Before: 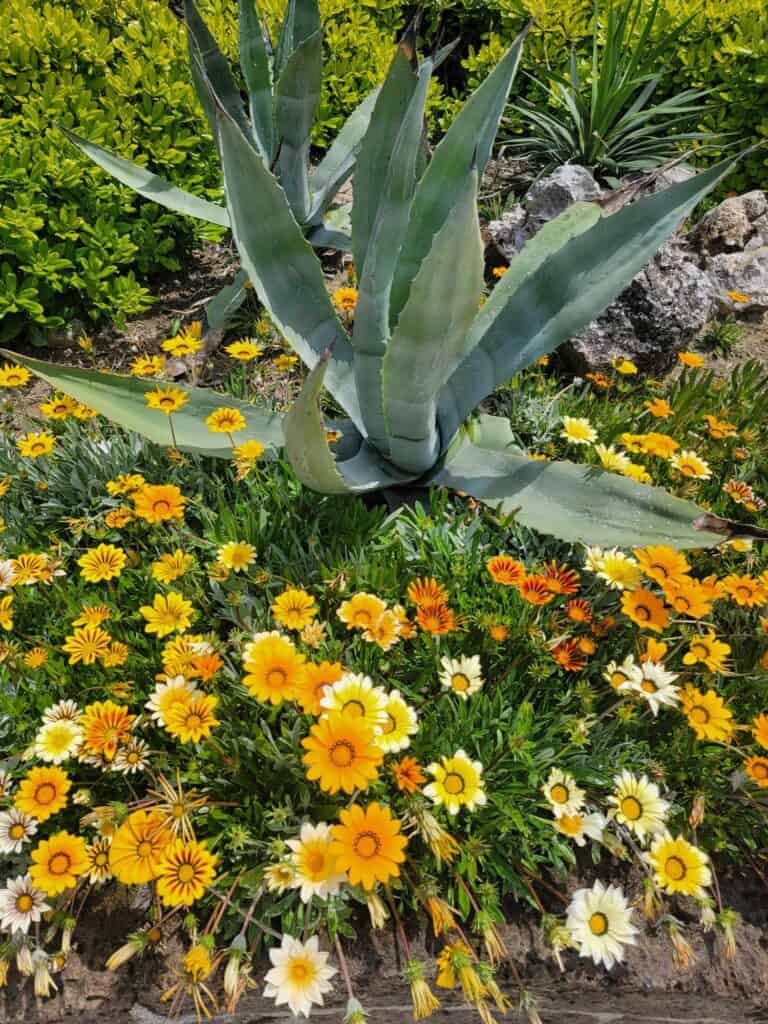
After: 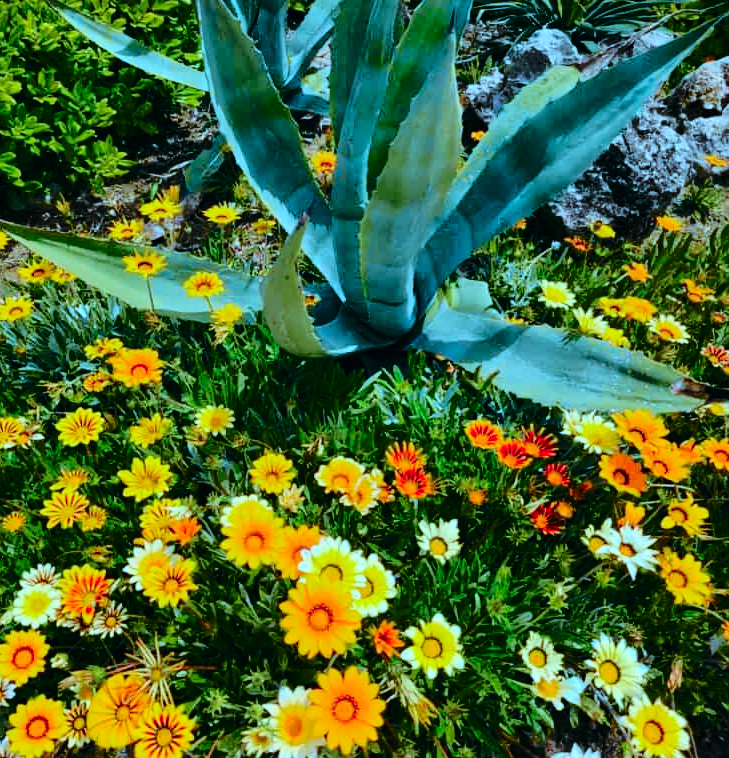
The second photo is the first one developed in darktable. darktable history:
crop and rotate: left 2.991%, top 13.302%, right 1.981%, bottom 12.636%
tone curve: curves: ch0 [(0, 0) (0.081, 0.044) (0.185, 0.13) (0.283, 0.238) (0.416, 0.449) (0.495, 0.524) (0.686, 0.743) (0.826, 0.865) (0.978, 0.988)]; ch1 [(0, 0) (0.147, 0.166) (0.321, 0.362) (0.371, 0.402) (0.423, 0.442) (0.479, 0.472) (0.505, 0.497) (0.521, 0.506) (0.551, 0.537) (0.586, 0.574) (0.625, 0.618) (0.68, 0.681) (1, 1)]; ch2 [(0, 0) (0.346, 0.362) (0.404, 0.427) (0.502, 0.495) (0.531, 0.513) (0.547, 0.533) (0.582, 0.596) (0.629, 0.631) (0.717, 0.678) (1, 1)], color space Lab, independent channels, preserve colors none
base curve: curves: ch0 [(0, 0) (0.073, 0.04) (0.157, 0.139) (0.492, 0.492) (0.758, 0.758) (1, 1)], preserve colors none
color correction: highlights a* -9.35, highlights b* -23.15
color contrast: green-magenta contrast 1.69, blue-yellow contrast 1.49
